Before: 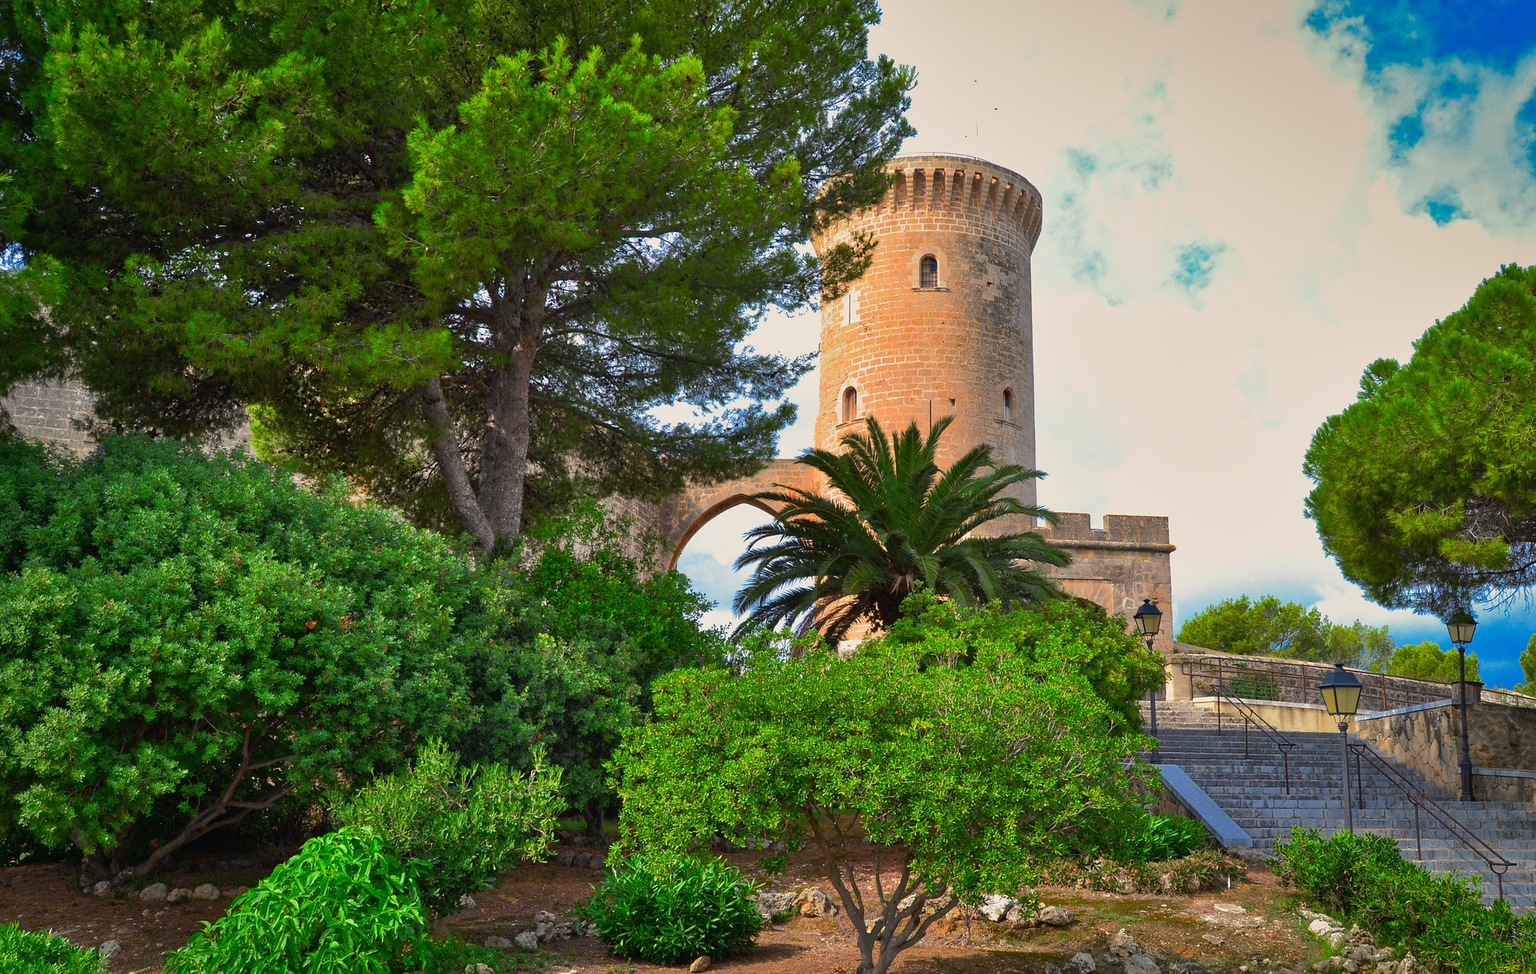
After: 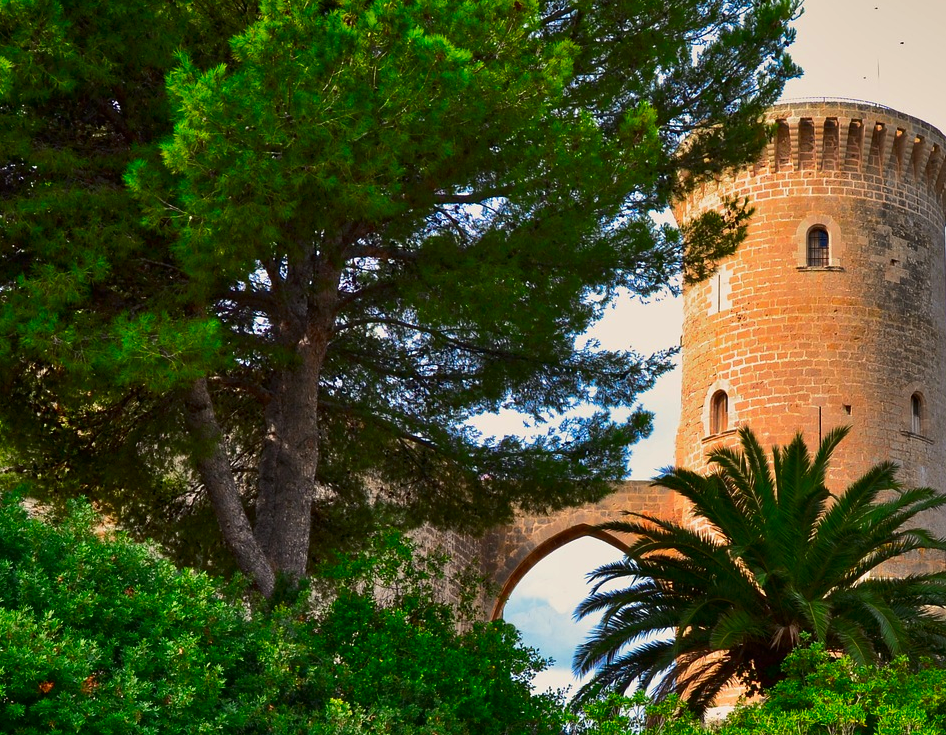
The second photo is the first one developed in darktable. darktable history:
crop: left 17.897%, top 7.705%, right 32.808%, bottom 31.899%
contrast brightness saturation: contrast 0.119, brightness -0.118, saturation 0.199
